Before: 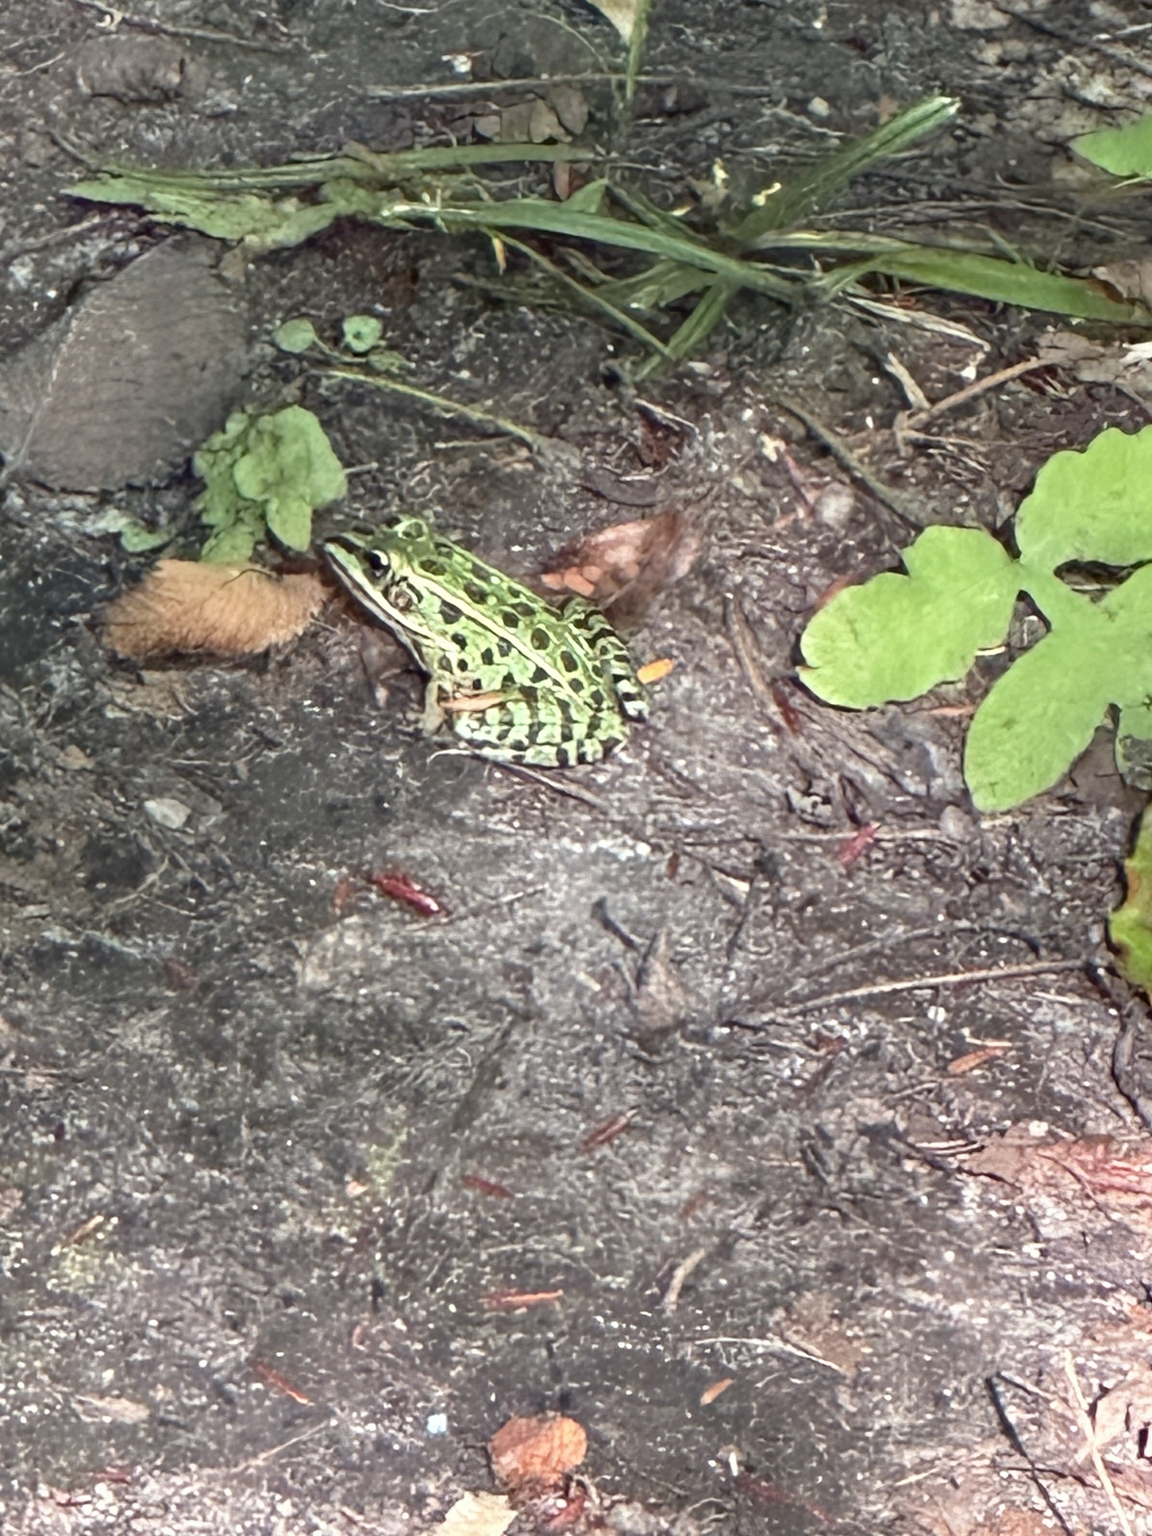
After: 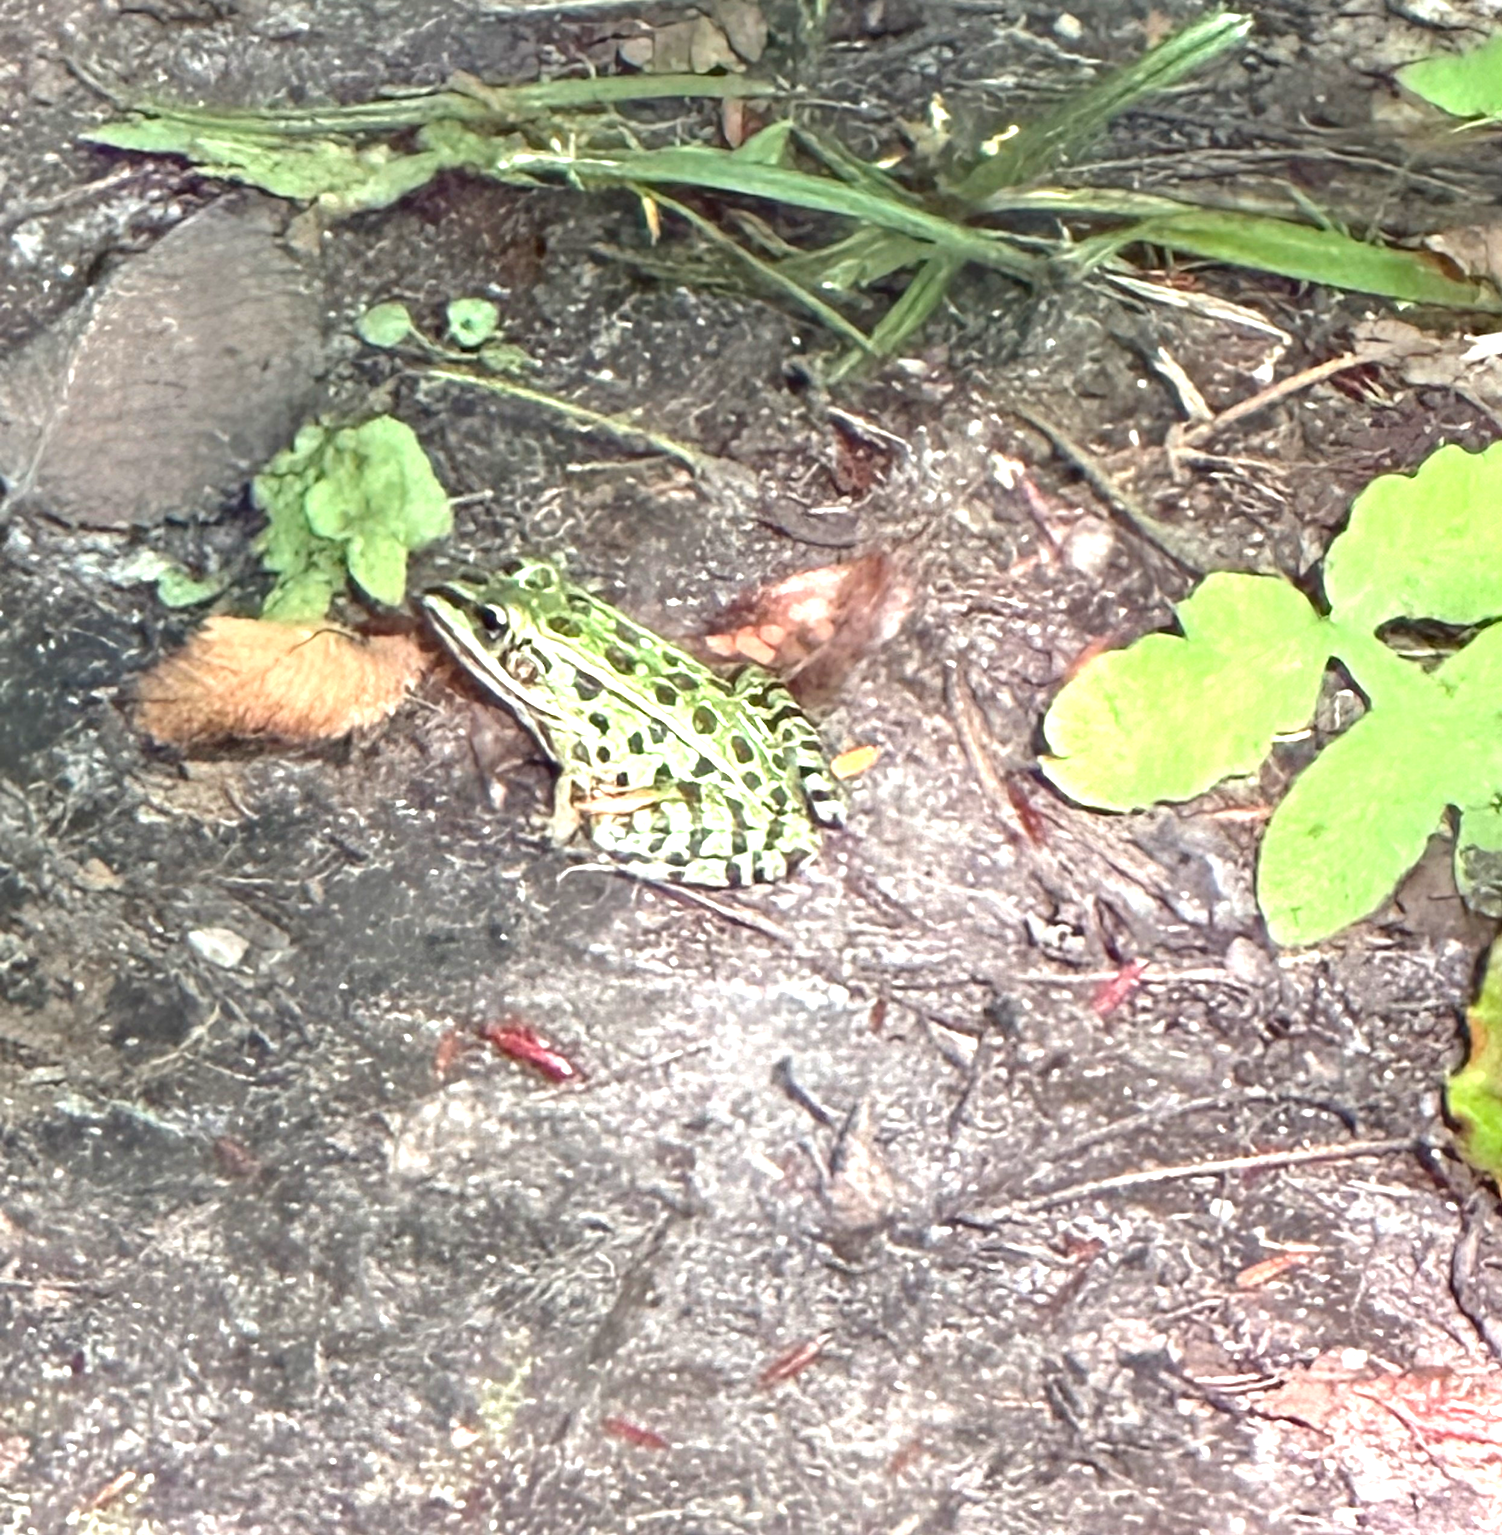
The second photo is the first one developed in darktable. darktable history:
exposure: black level correction 0, exposure 0.95 EV, compensate exposure bias true, compensate highlight preservation false
crop: top 5.667%, bottom 17.637%
